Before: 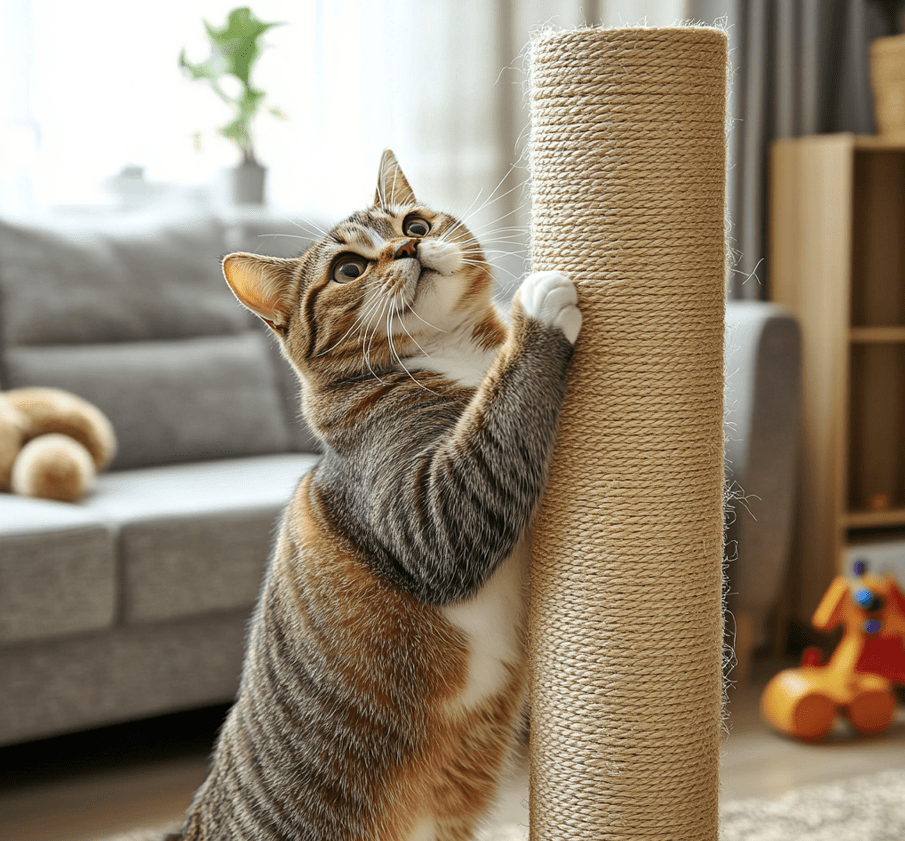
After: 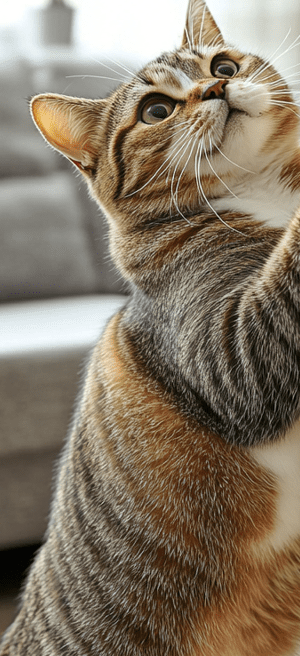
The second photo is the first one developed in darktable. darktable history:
crop and rotate: left 21.4%, top 18.952%, right 45.357%, bottom 2.976%
